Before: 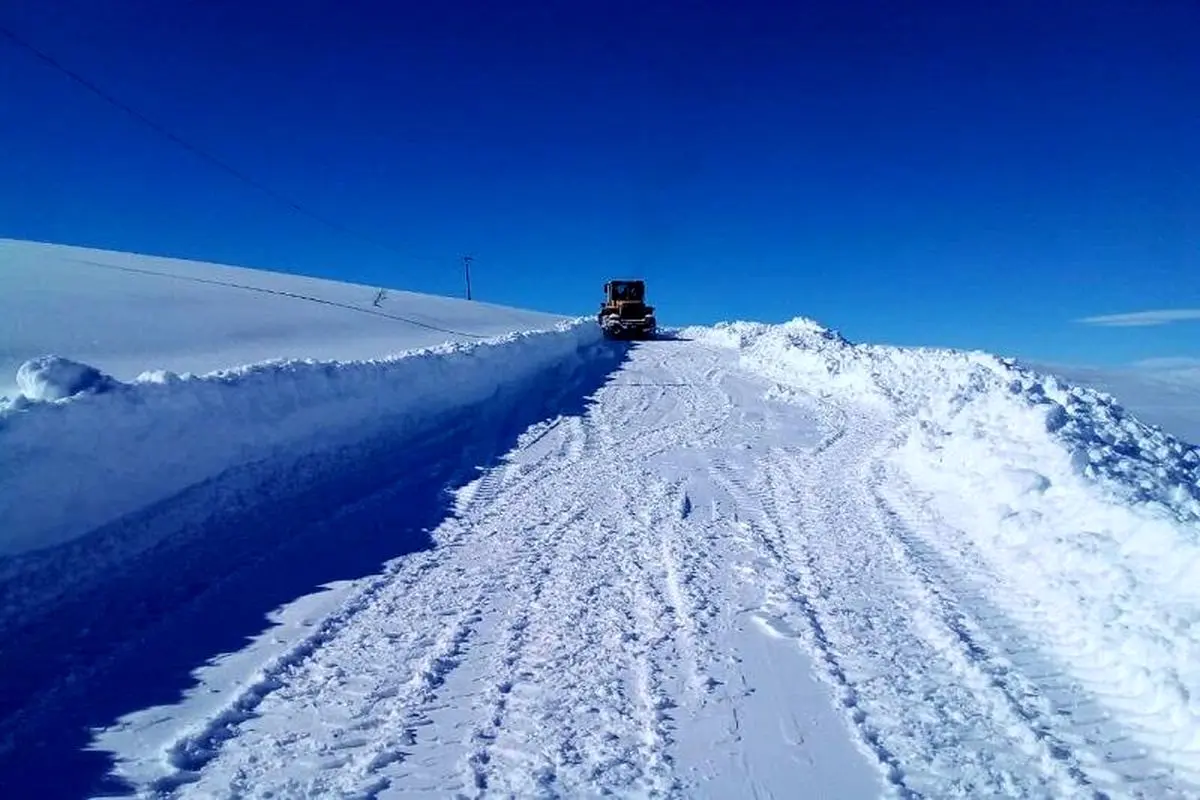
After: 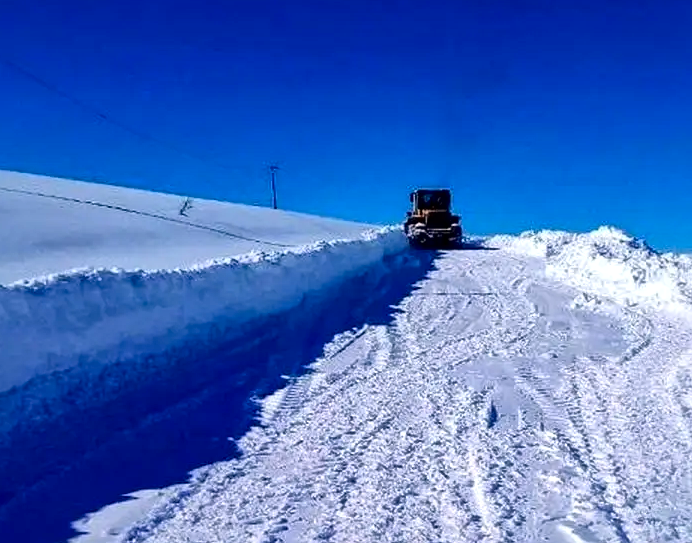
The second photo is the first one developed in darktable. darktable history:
crop: left 16.221%, top 11.49%, right 26.106%, bottom 20.593%
color correction: highlights a* 3.49, highlights b* 2.23, saturation 1.2
local contrast: mode bilateral grid, contrast 21, coarseness 49, detail 172%, midtone range 0.2
